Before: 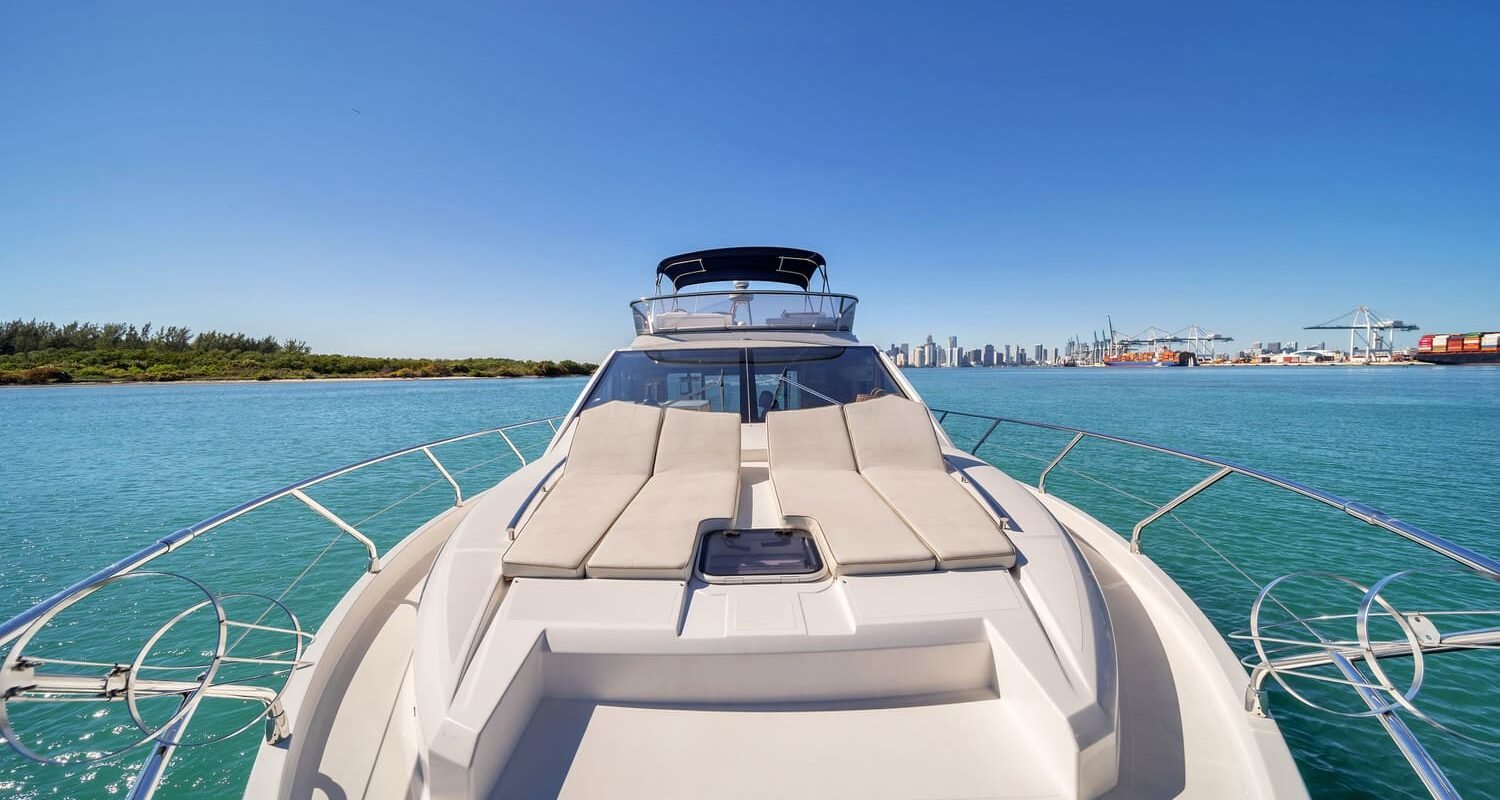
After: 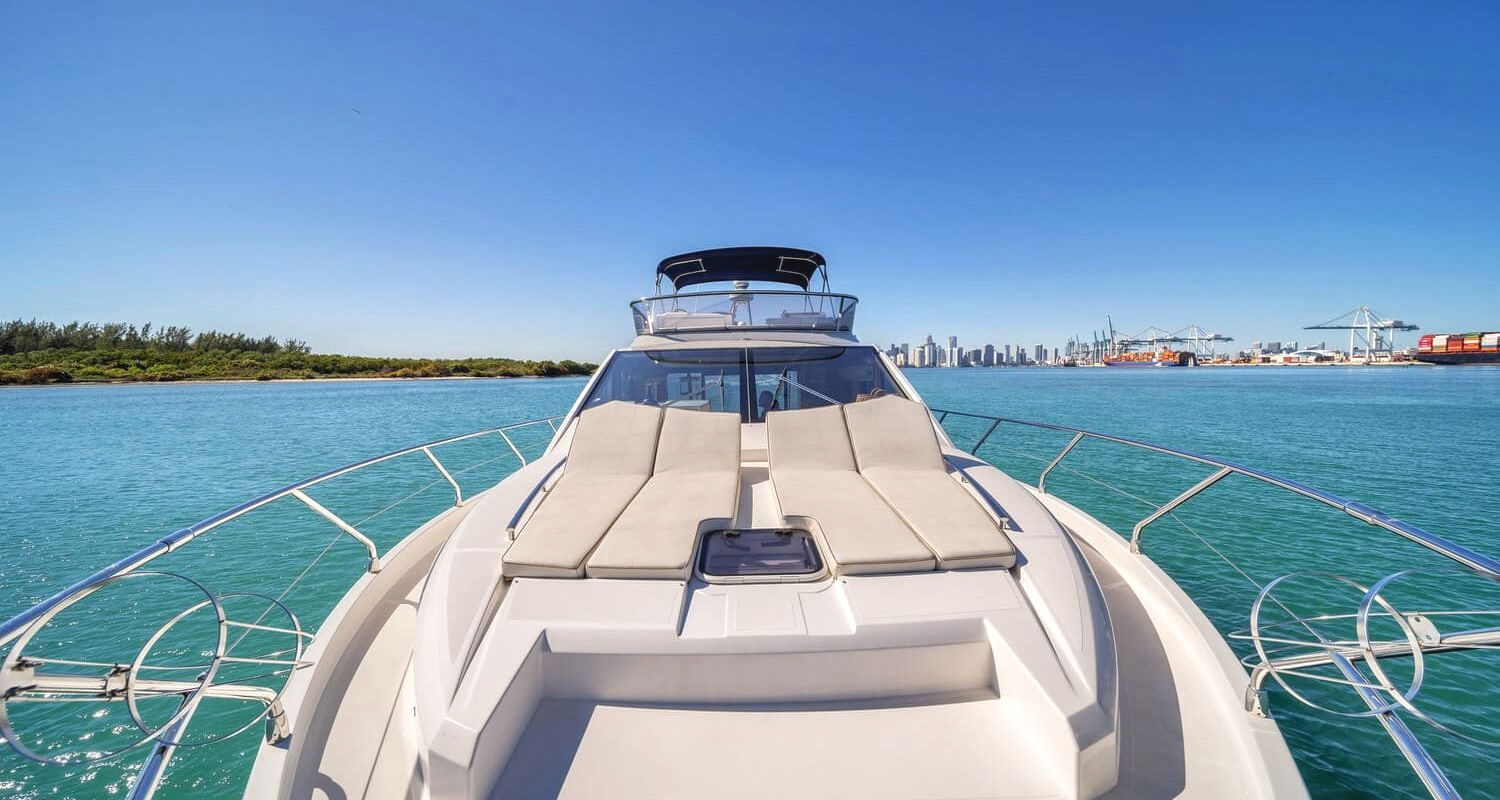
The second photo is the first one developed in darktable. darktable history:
local contrast: detail 110%
exposure: exposure 0.127 EV, compensate exposure bias true, compensate highlight preservation false
